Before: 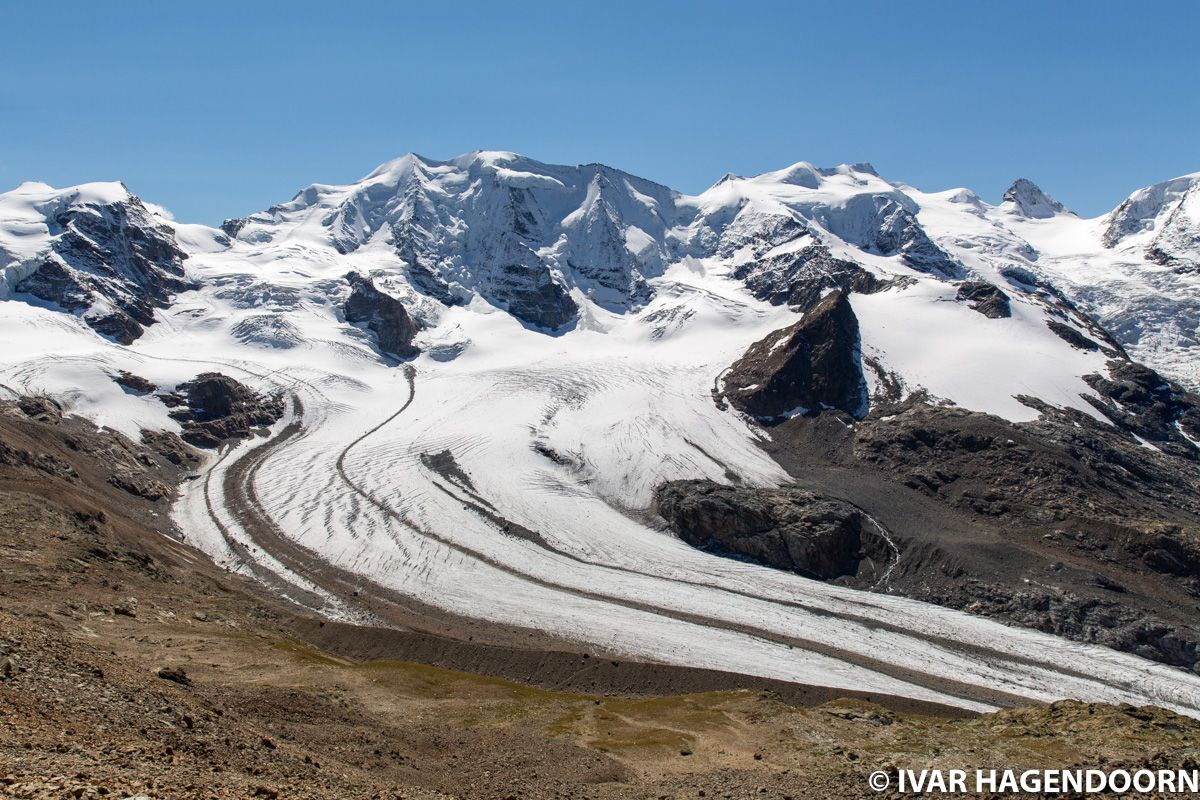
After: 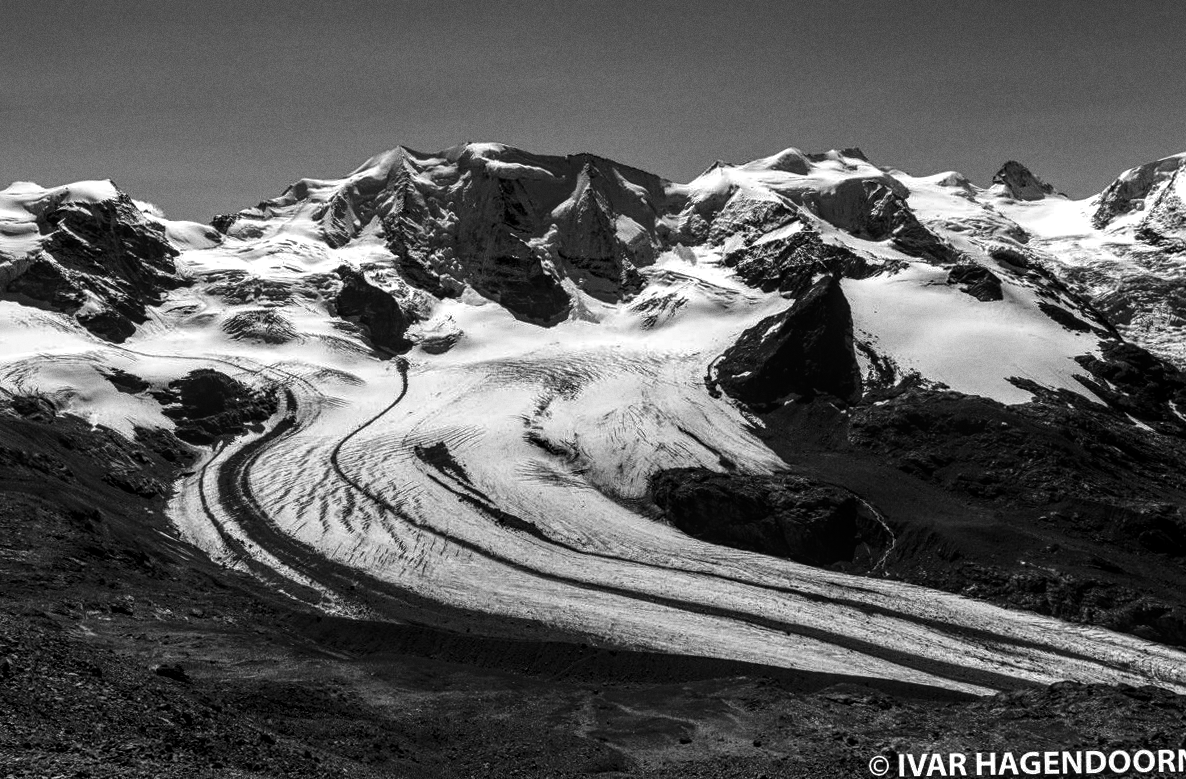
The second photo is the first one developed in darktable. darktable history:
tone equalizer: on, module defaults
rotate and perspective: rotation -1°, crop left 0.011, crop right 0.989, crop top 0.025, crop bottom 0.975
contrast brightness saturation: contrast -0.03, brightness -0.59, saturation -1
grain: coarseness 0.09 ISO
local contrast: detail 130%
color balance rgb: linear chroma grading › shadows 32%, linear chroma grading › global chroma -2%, linear chroma grading › mid-tones 4%, perceptual saturation grading › global saturation -2%, perceptual saturation grading › highlights -8%, perceptual saturation grading › mid-tones 8%, perceptual saturation grading › shadows 4%, perceptual brilliance grading › highlights 8%, perceptual brilliance grading › mid-tones 4%, perceptual brilliance grading › shadows 2%, global vibrance 16%, saturation formula JzAzBz (2021)
